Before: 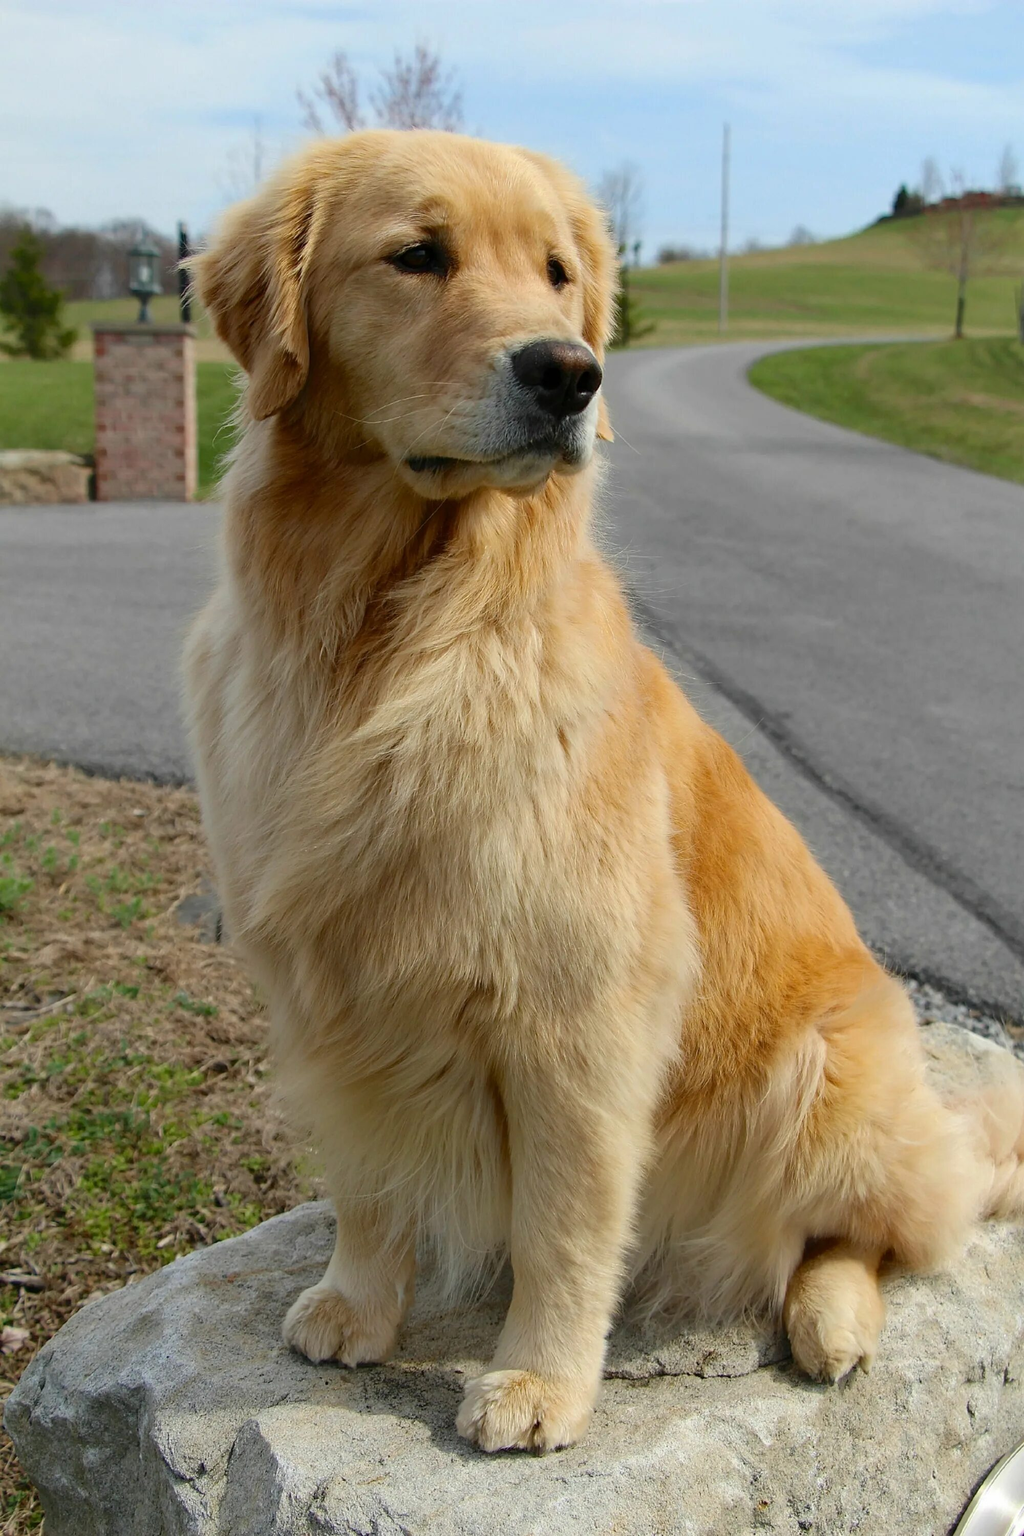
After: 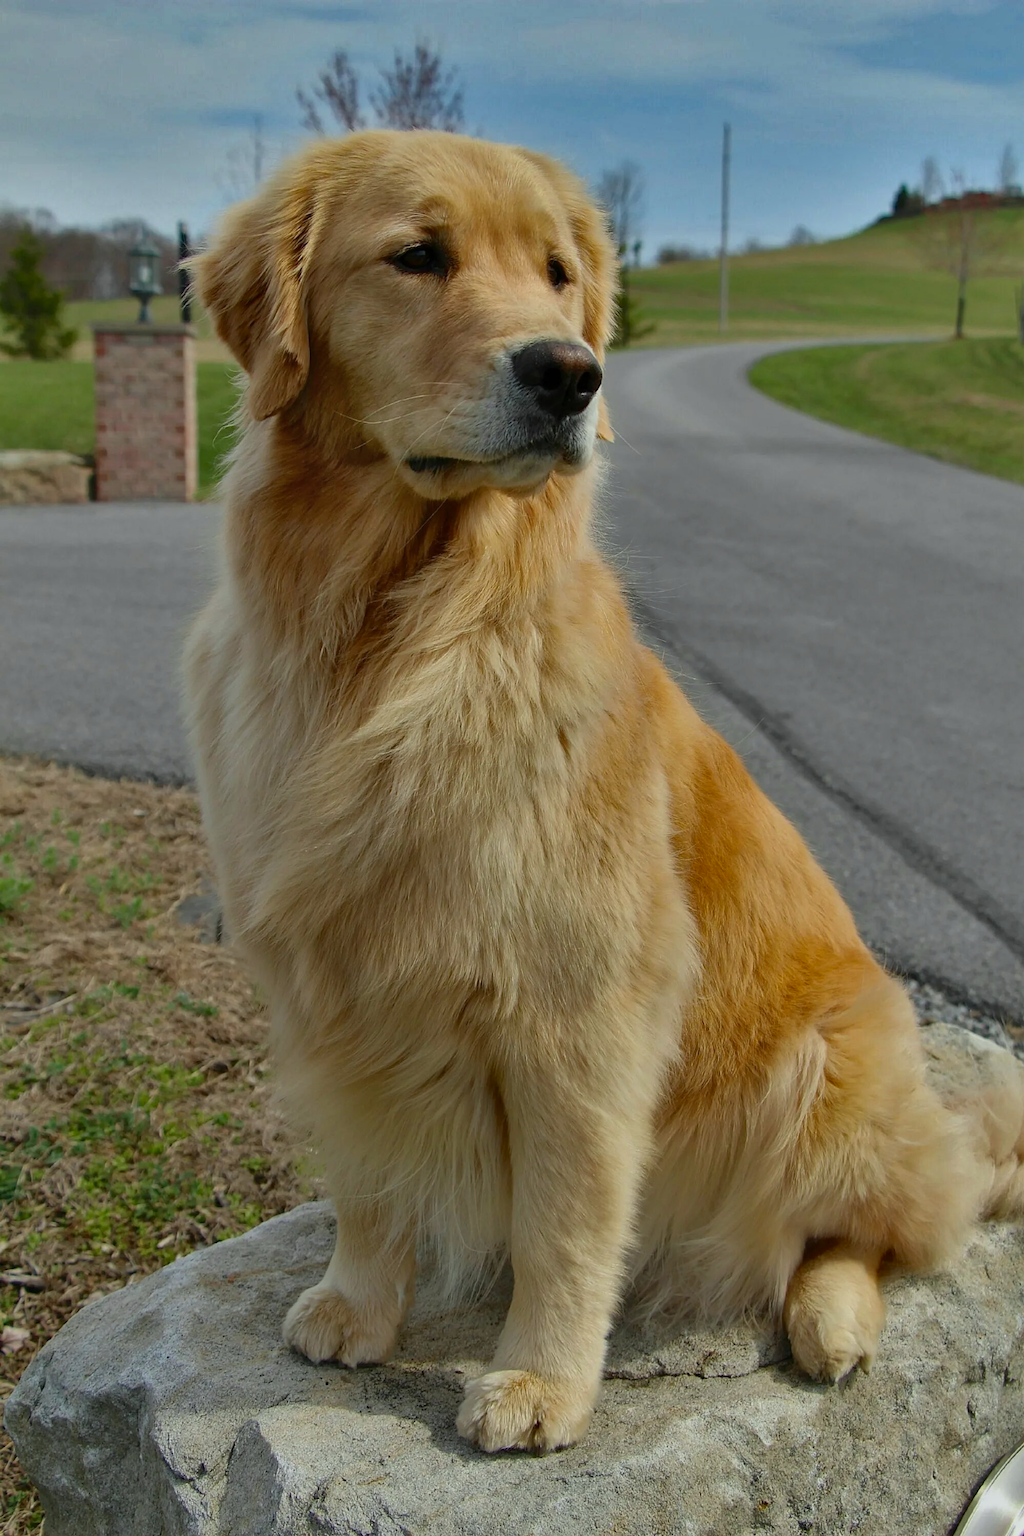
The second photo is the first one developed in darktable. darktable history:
shadows and highlights: shadows 80.73, white point adjustment -9.07, highlights -61.46, soften with gaussian
white balance: red 0.978, blue 0.999
tone equalizer: on, module defaults
